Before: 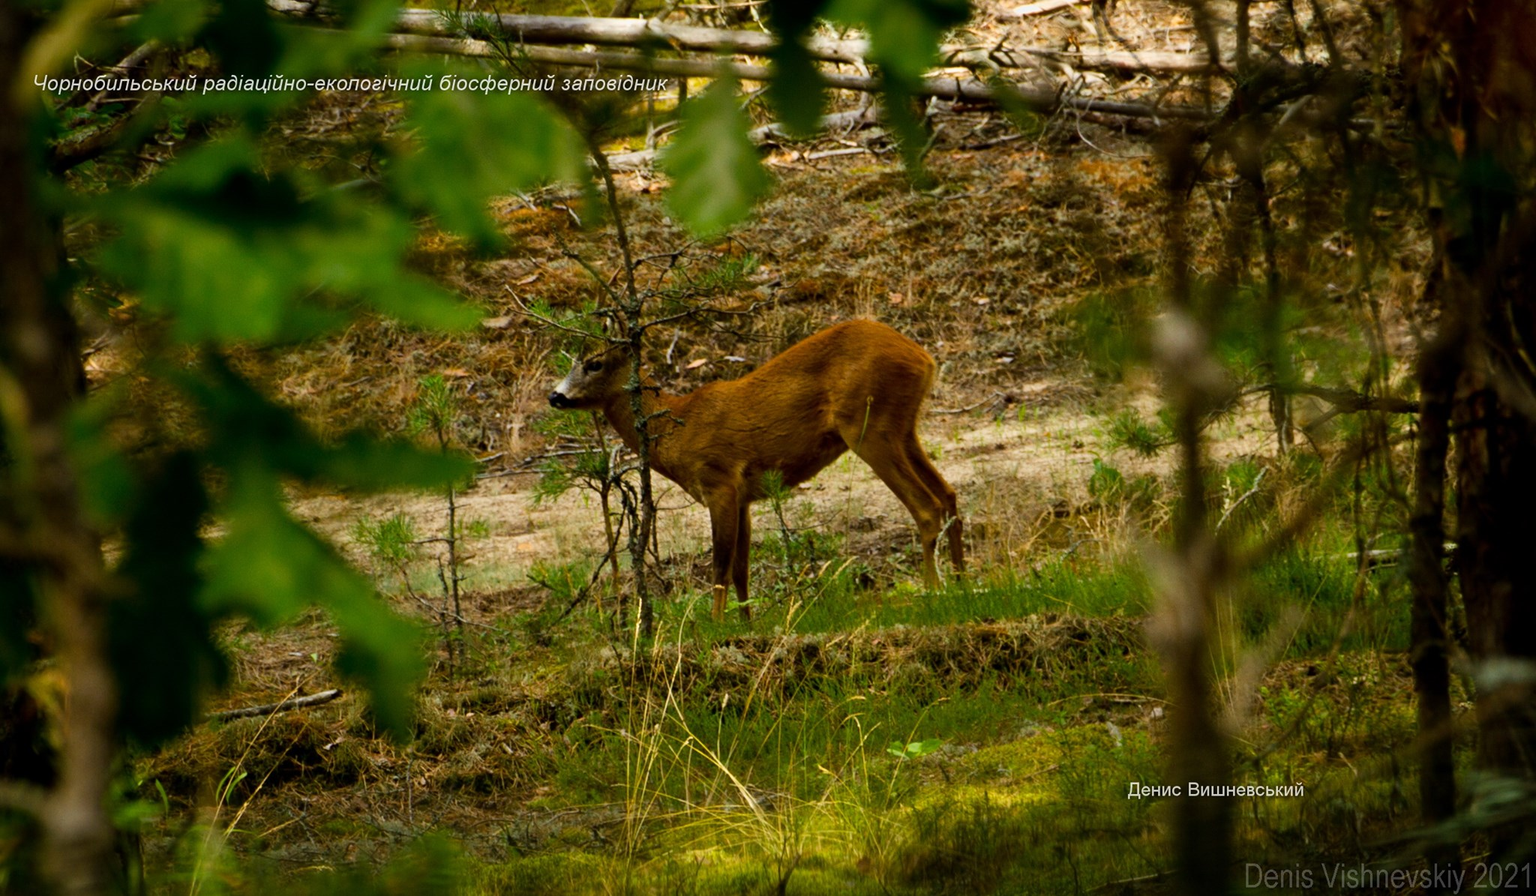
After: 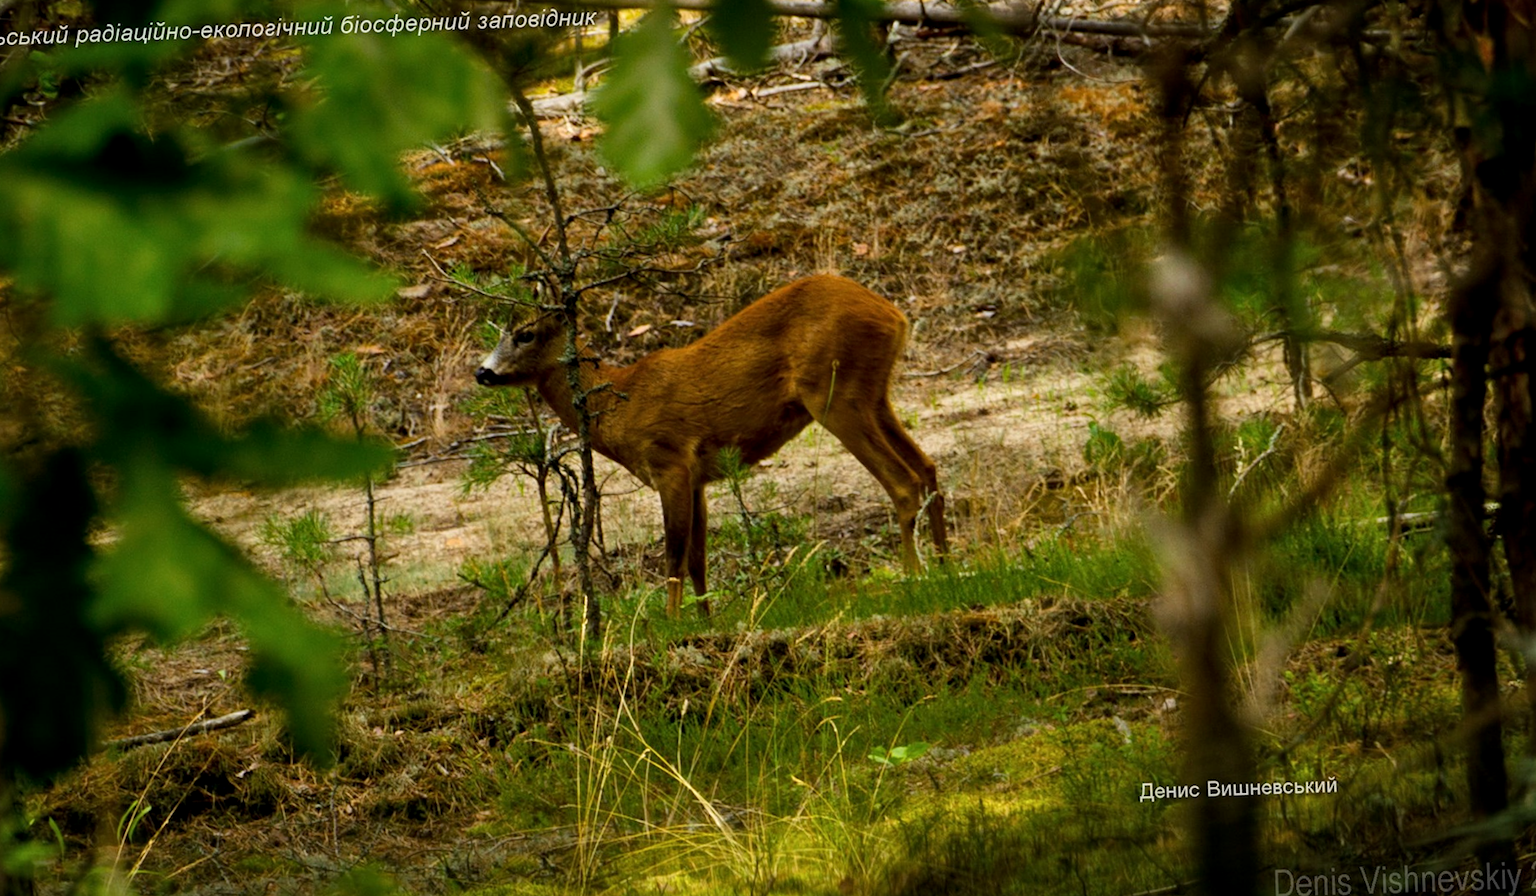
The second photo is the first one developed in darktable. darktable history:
crop and rotate: angle 1.96°, left 5.673%, top 5.673%
local contrast: highlights 100%, shadows 100%, detail 120%, midtone range 0.2
